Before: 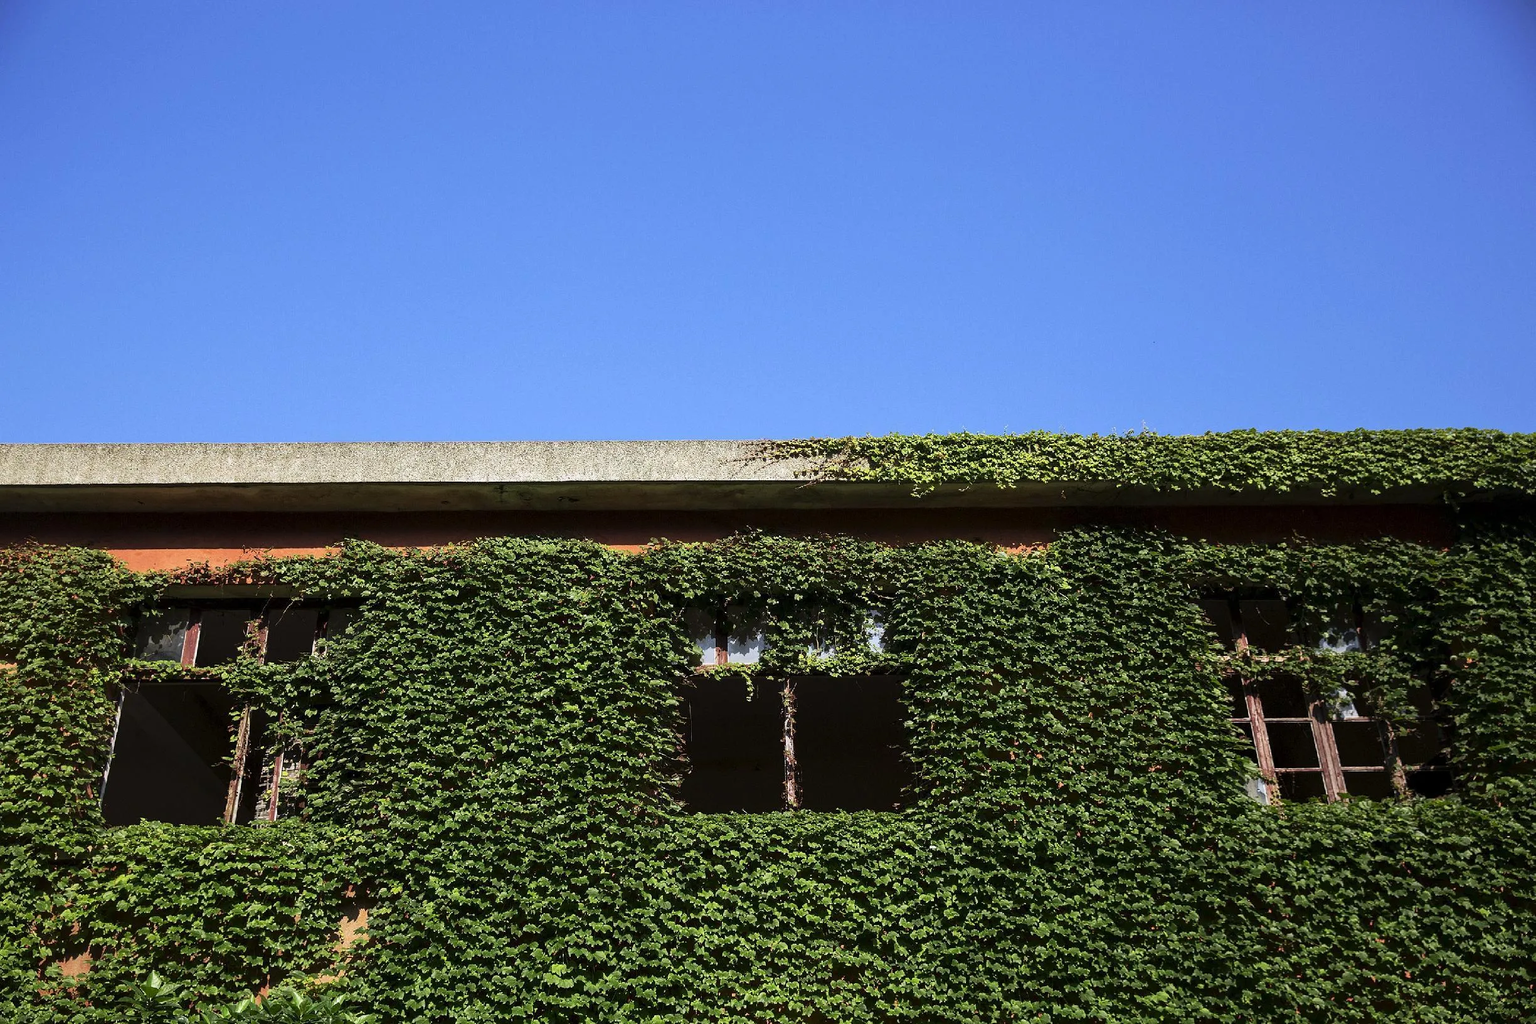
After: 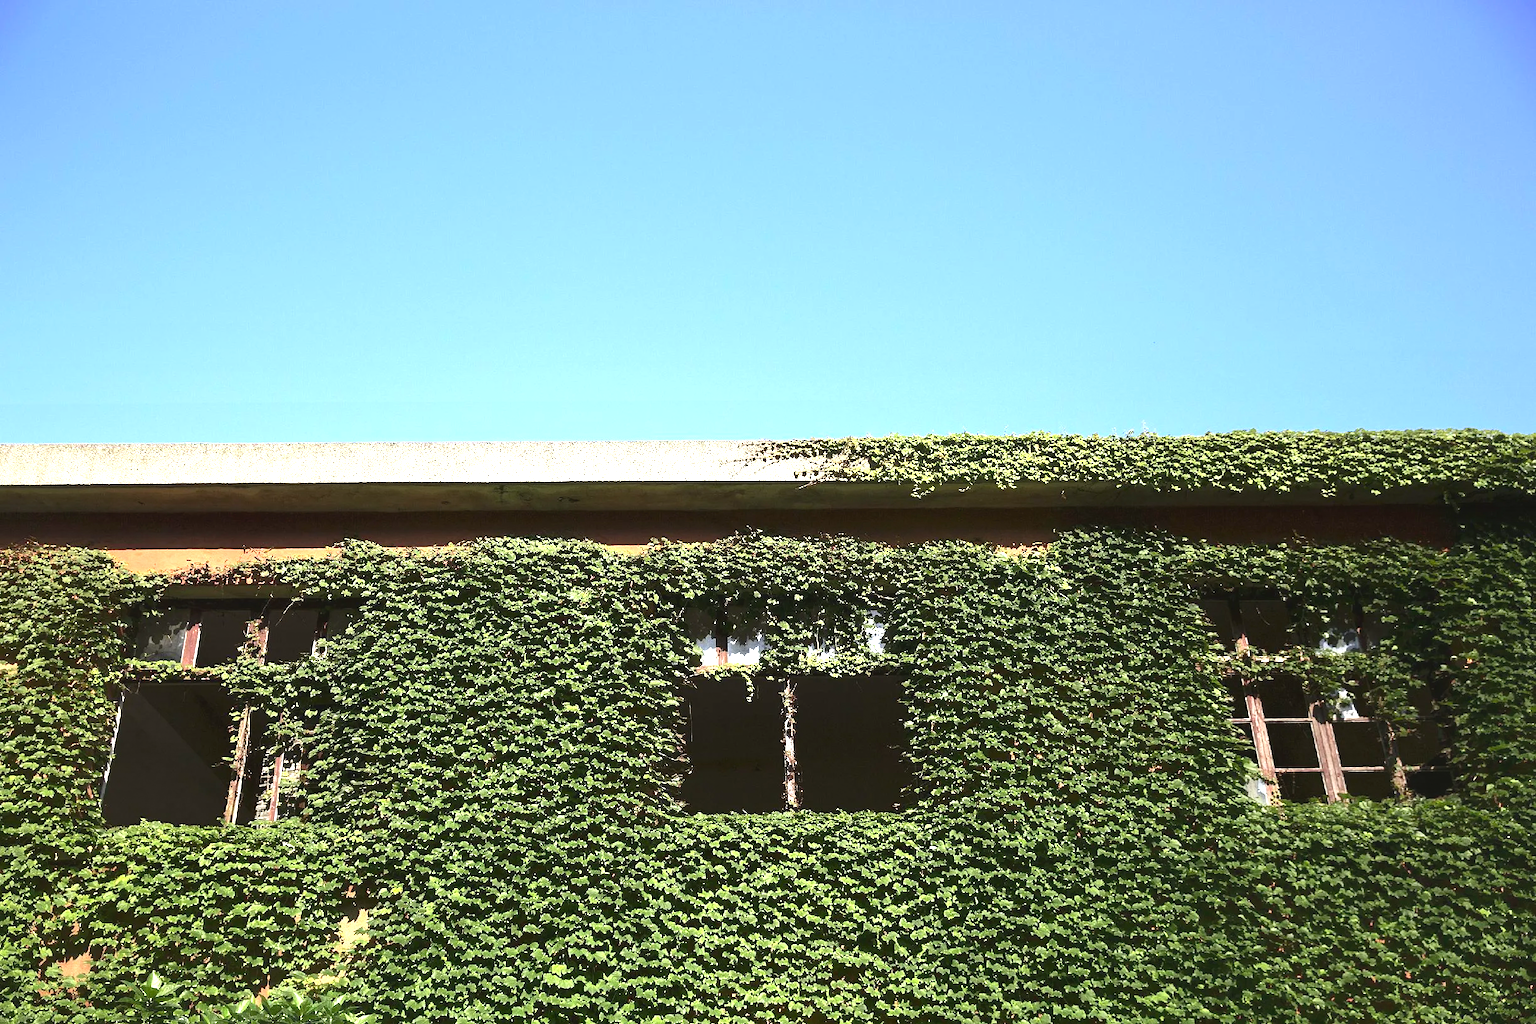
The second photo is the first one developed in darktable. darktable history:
contrast equalizer: octaves 7, y [[0.6 ×6], [0.55 ×6], [0 ×6], [0 ×6], [0 ×6]], mix -1
exposure: black level correction 0, exposure 1.379 EV, compensate exposure bias true, compensate highlight preservation false
